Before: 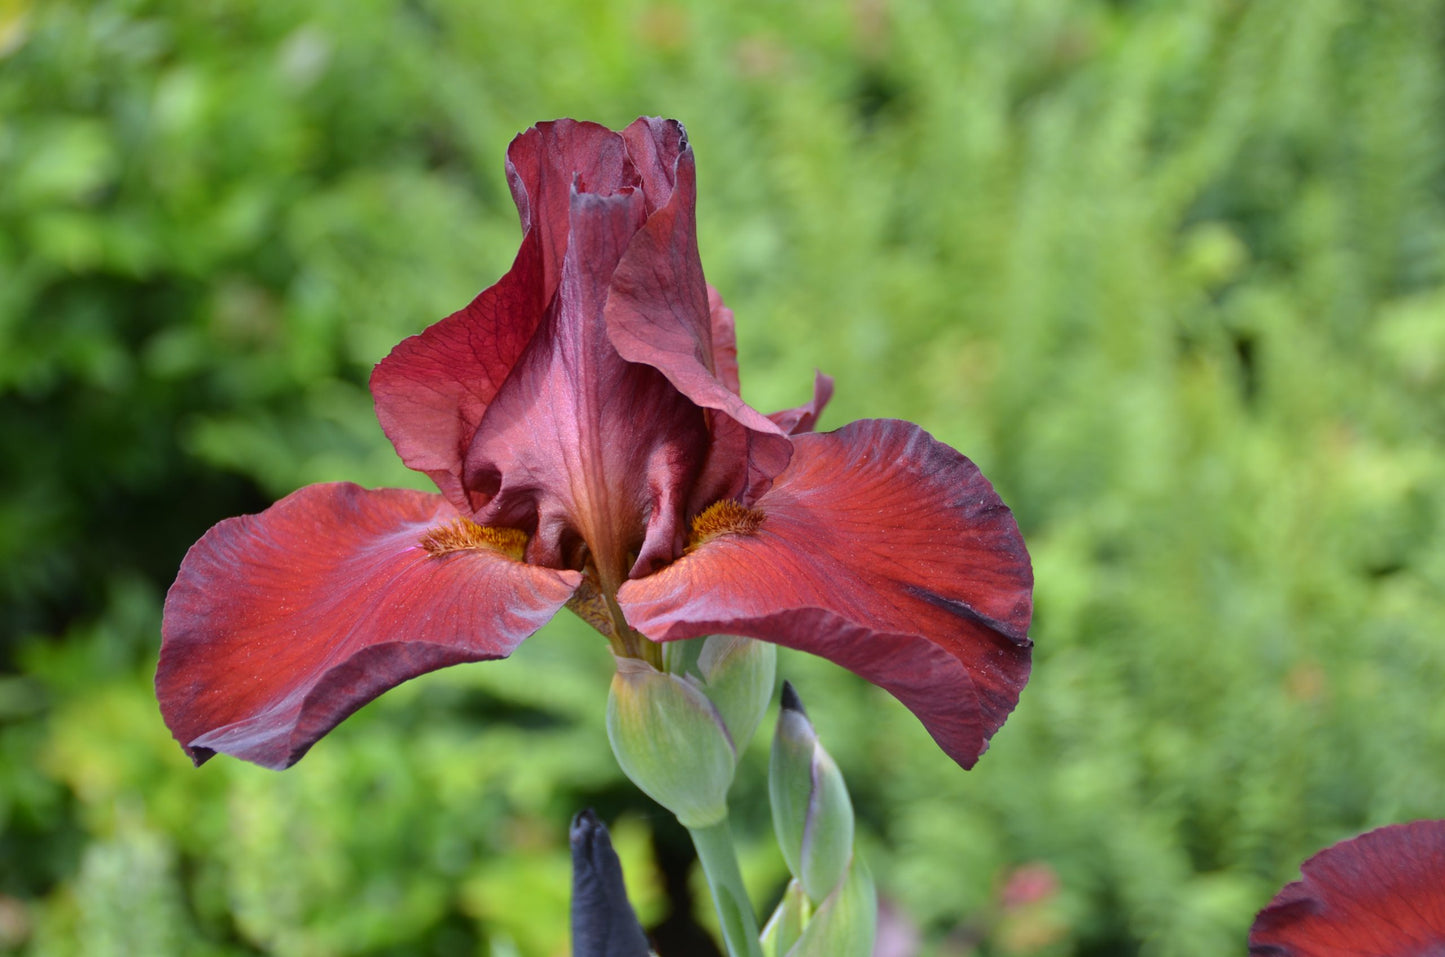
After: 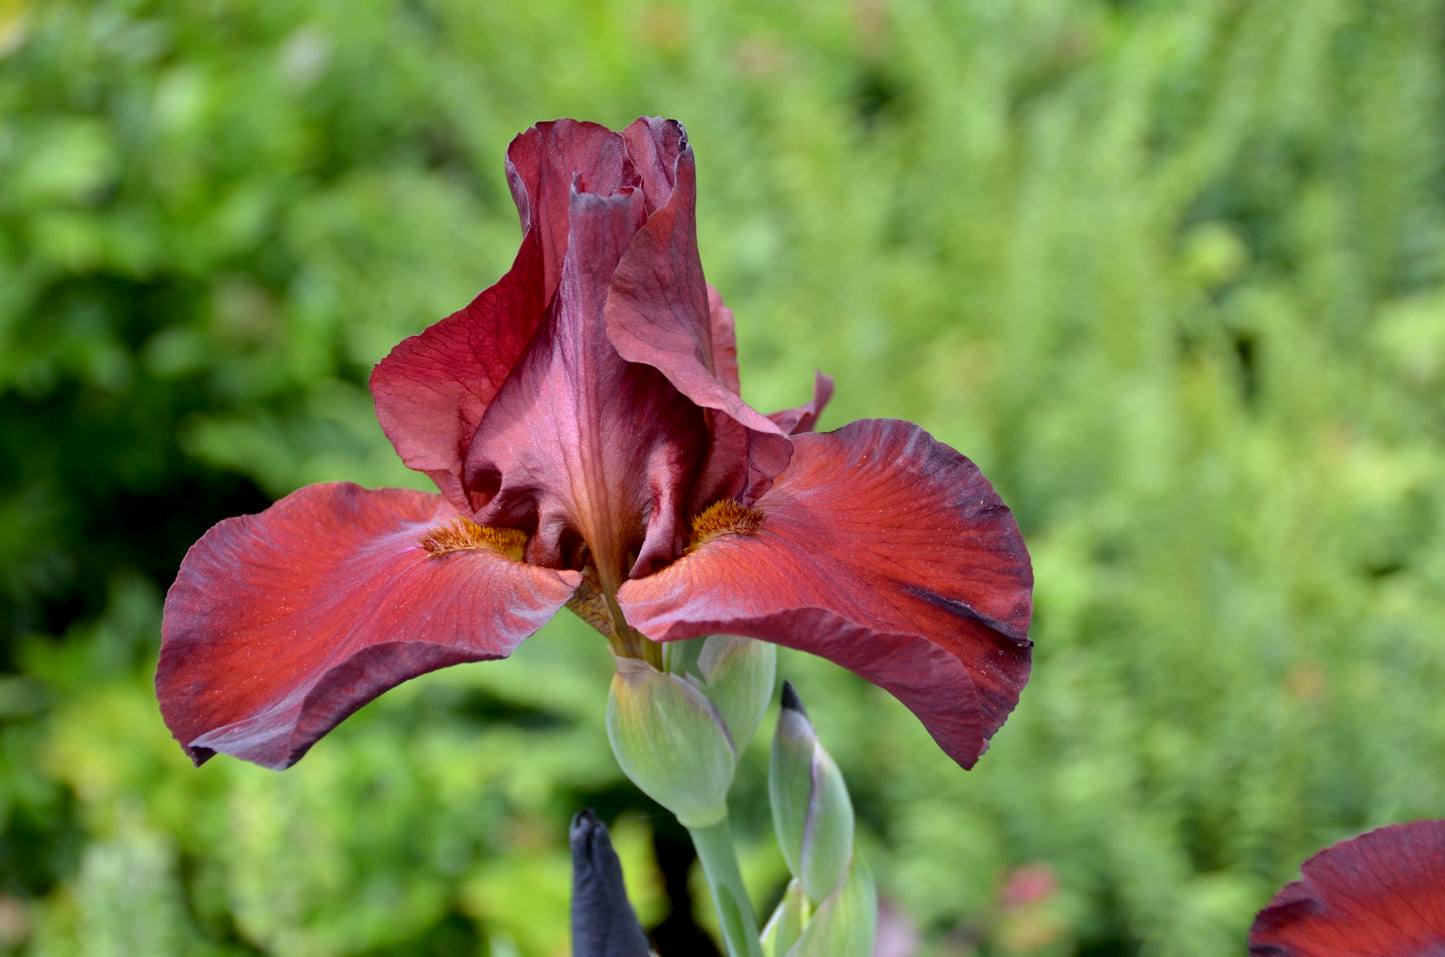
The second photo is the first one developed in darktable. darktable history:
color correction: saturation 0.98
exposure: black level correction 0.007, exposure 0.093 EV, compensate highlight preservation false
